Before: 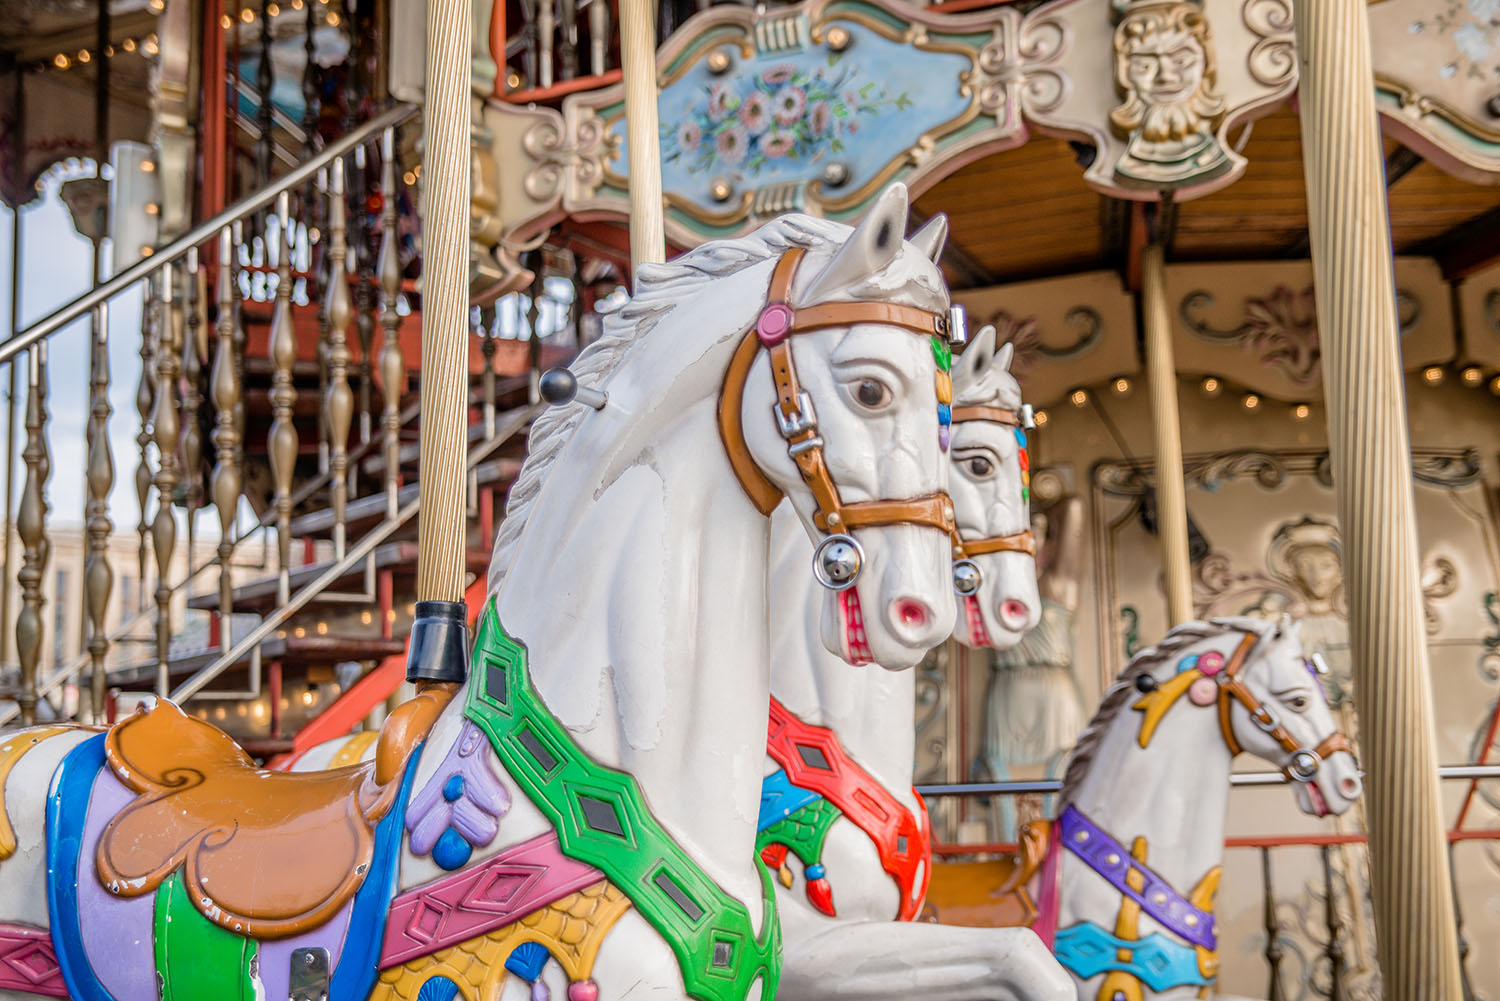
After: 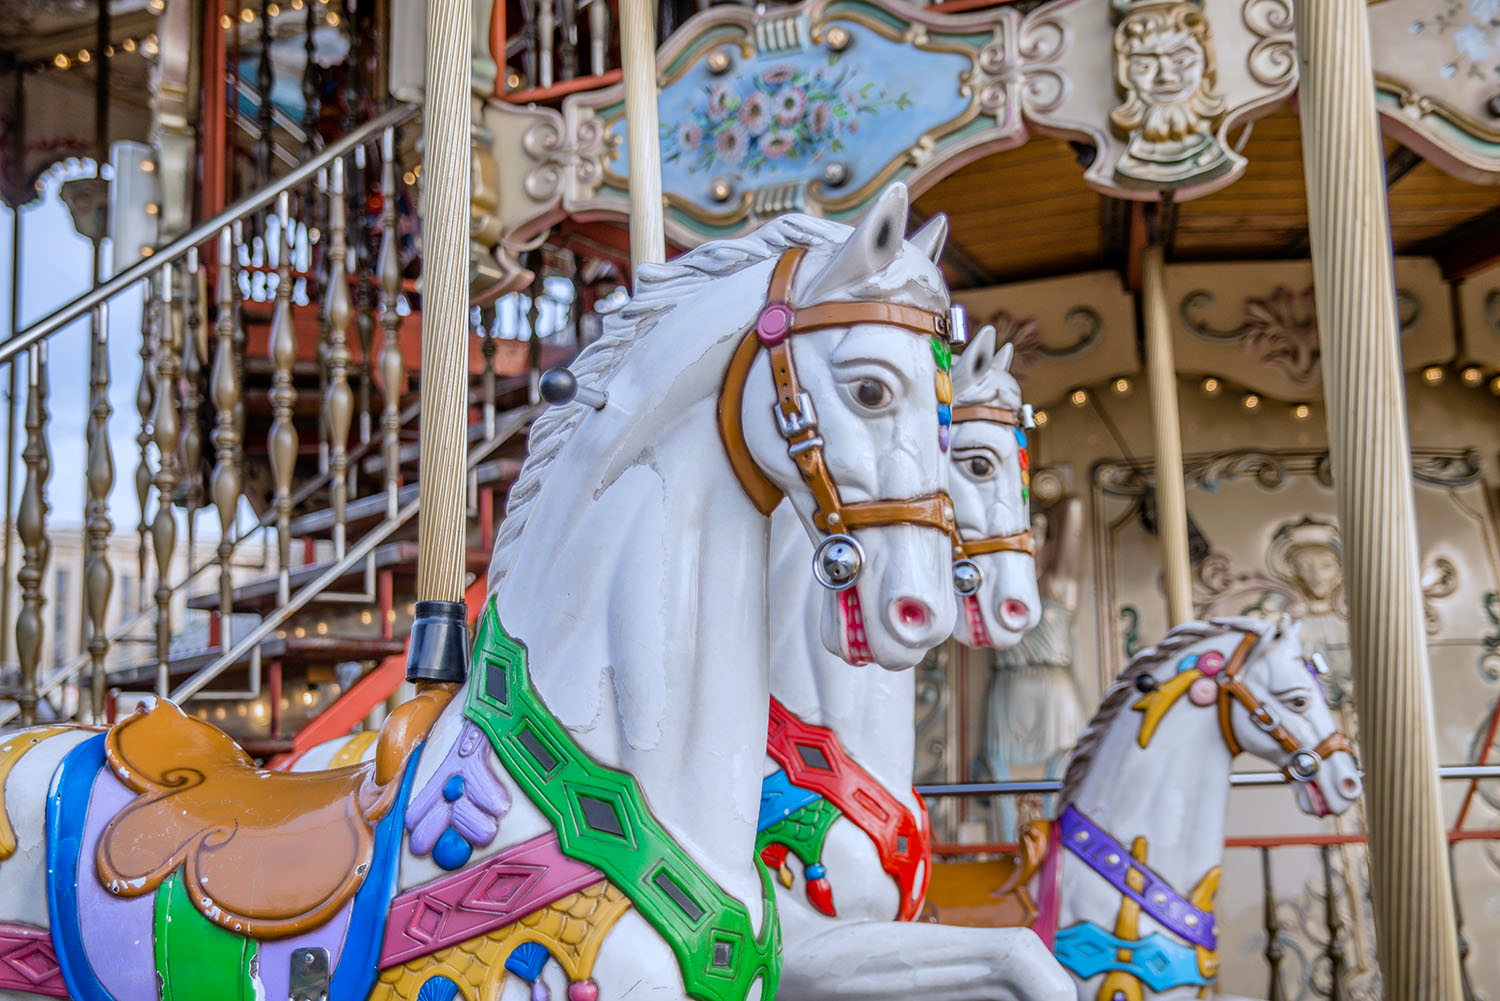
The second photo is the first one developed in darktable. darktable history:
white balance: red 0.931, blue 1.11
shadows and highlights: shadows 43.71, white point adjustment -1.46, soften with gaussian
